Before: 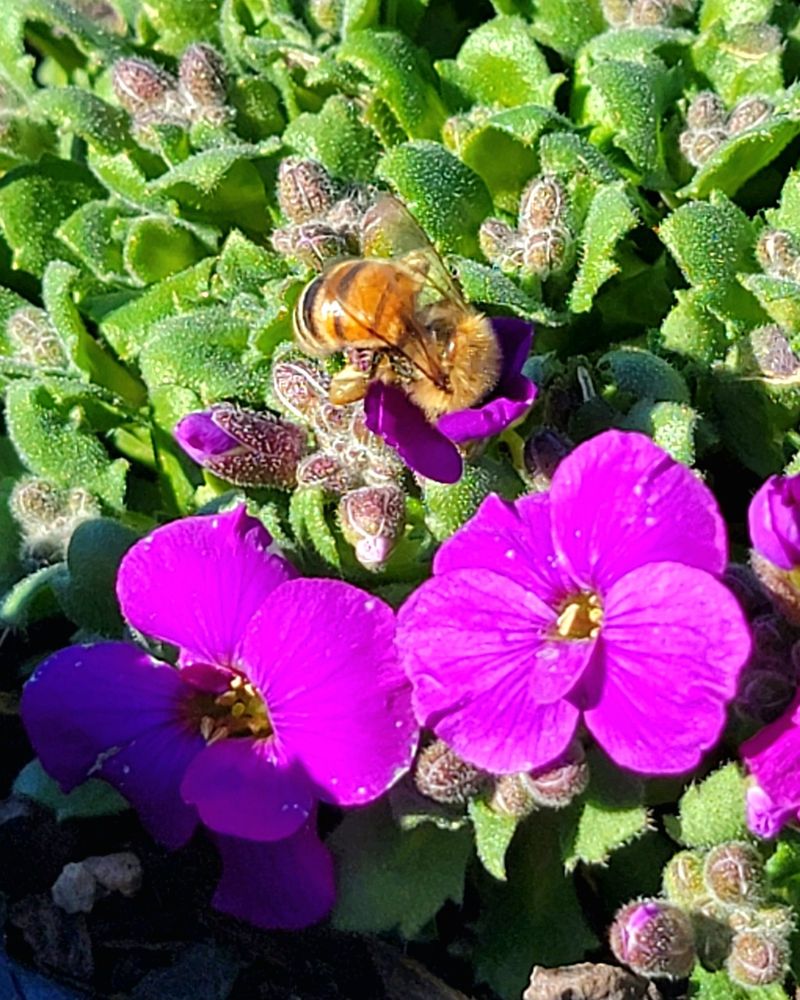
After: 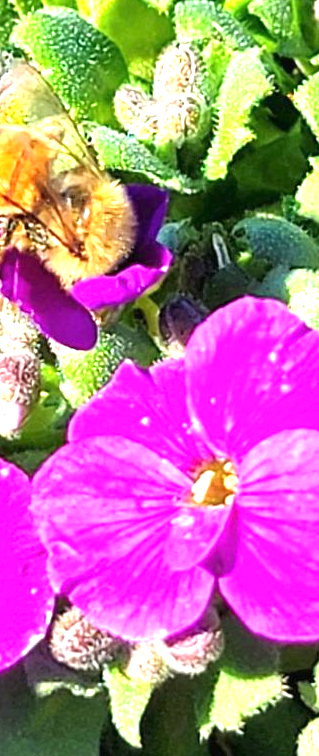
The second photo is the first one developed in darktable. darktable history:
exposure: black level correction 0, exposure 1.3 EV, compensate exposure bias true, compensate highlight preservation false
crop: left 45.721%, top 13.393%, right 14.118%, bottom 10.01%
